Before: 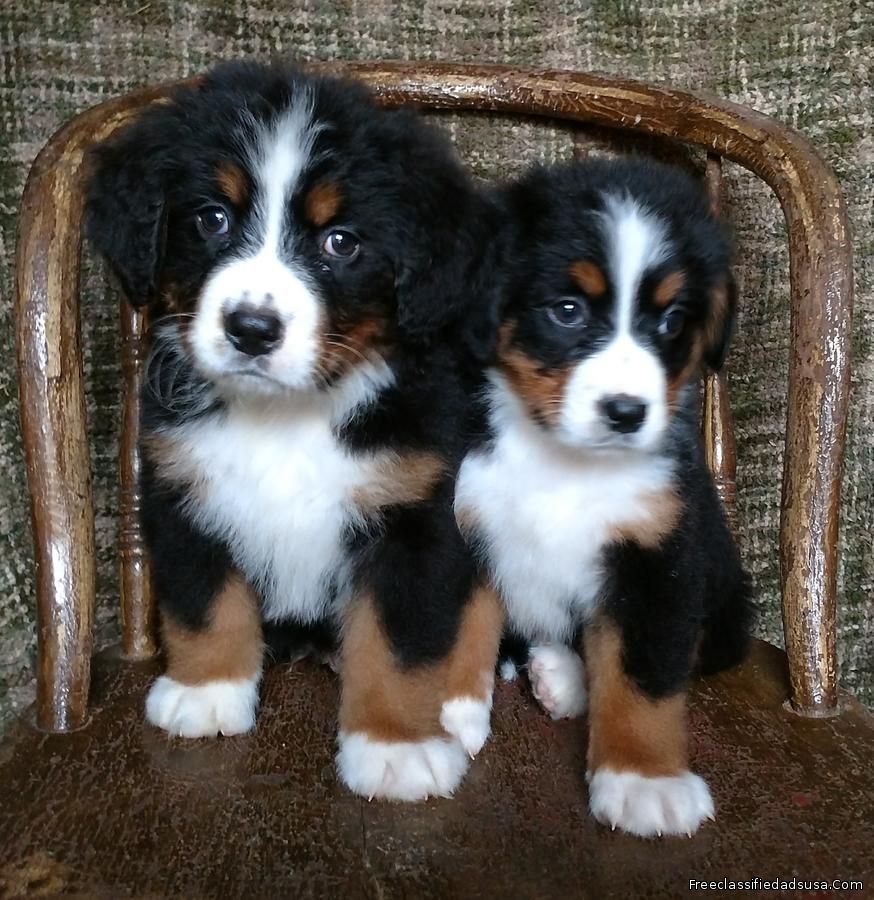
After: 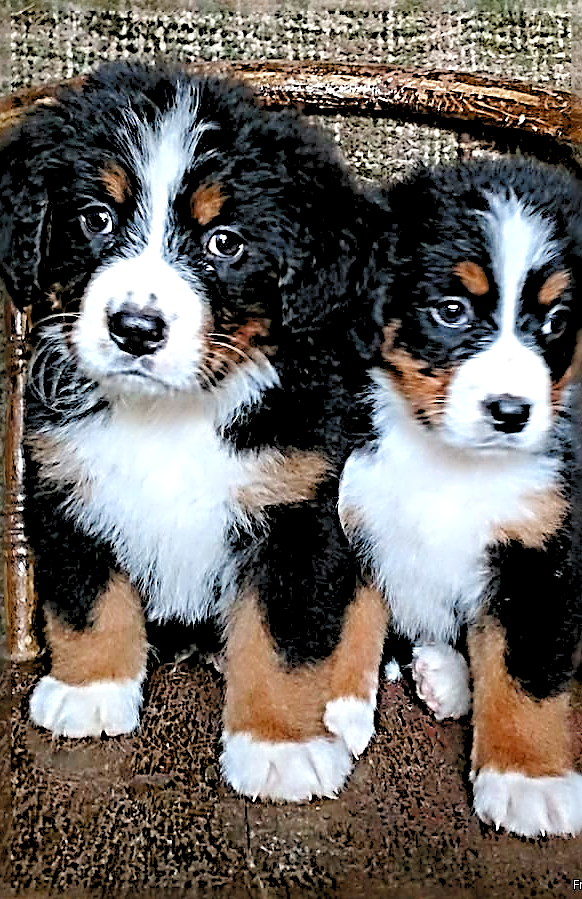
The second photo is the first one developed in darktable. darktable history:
sharpen: radius 4.001, amount 2
crop and rotate: left 13.342%, right 19.991%
levels: levels [0.072, 0.414, 0.976]
